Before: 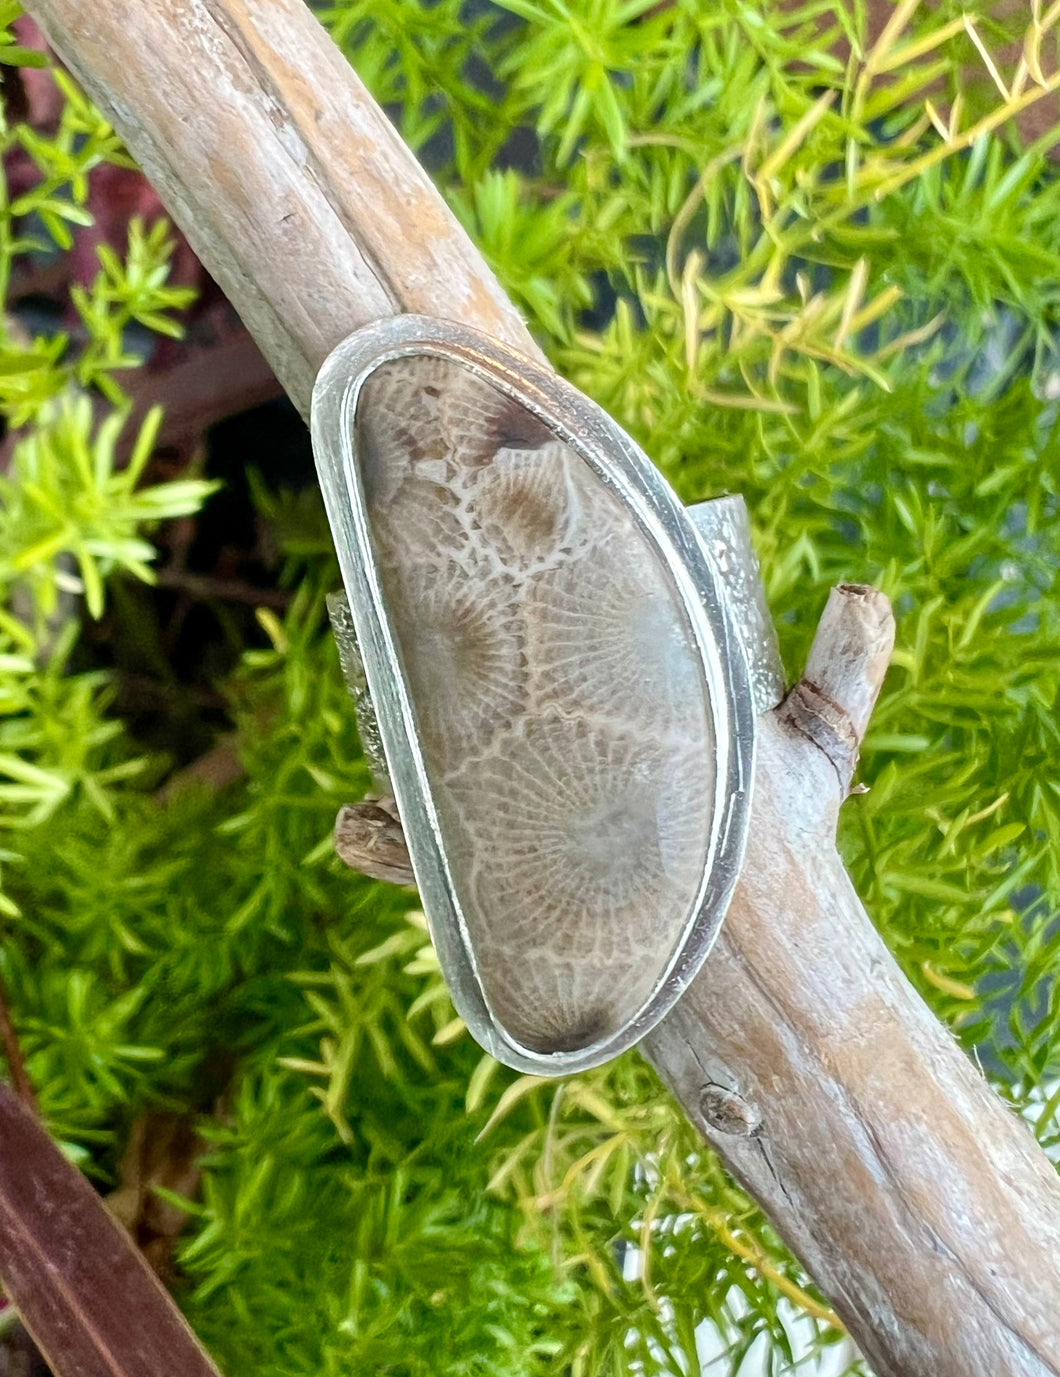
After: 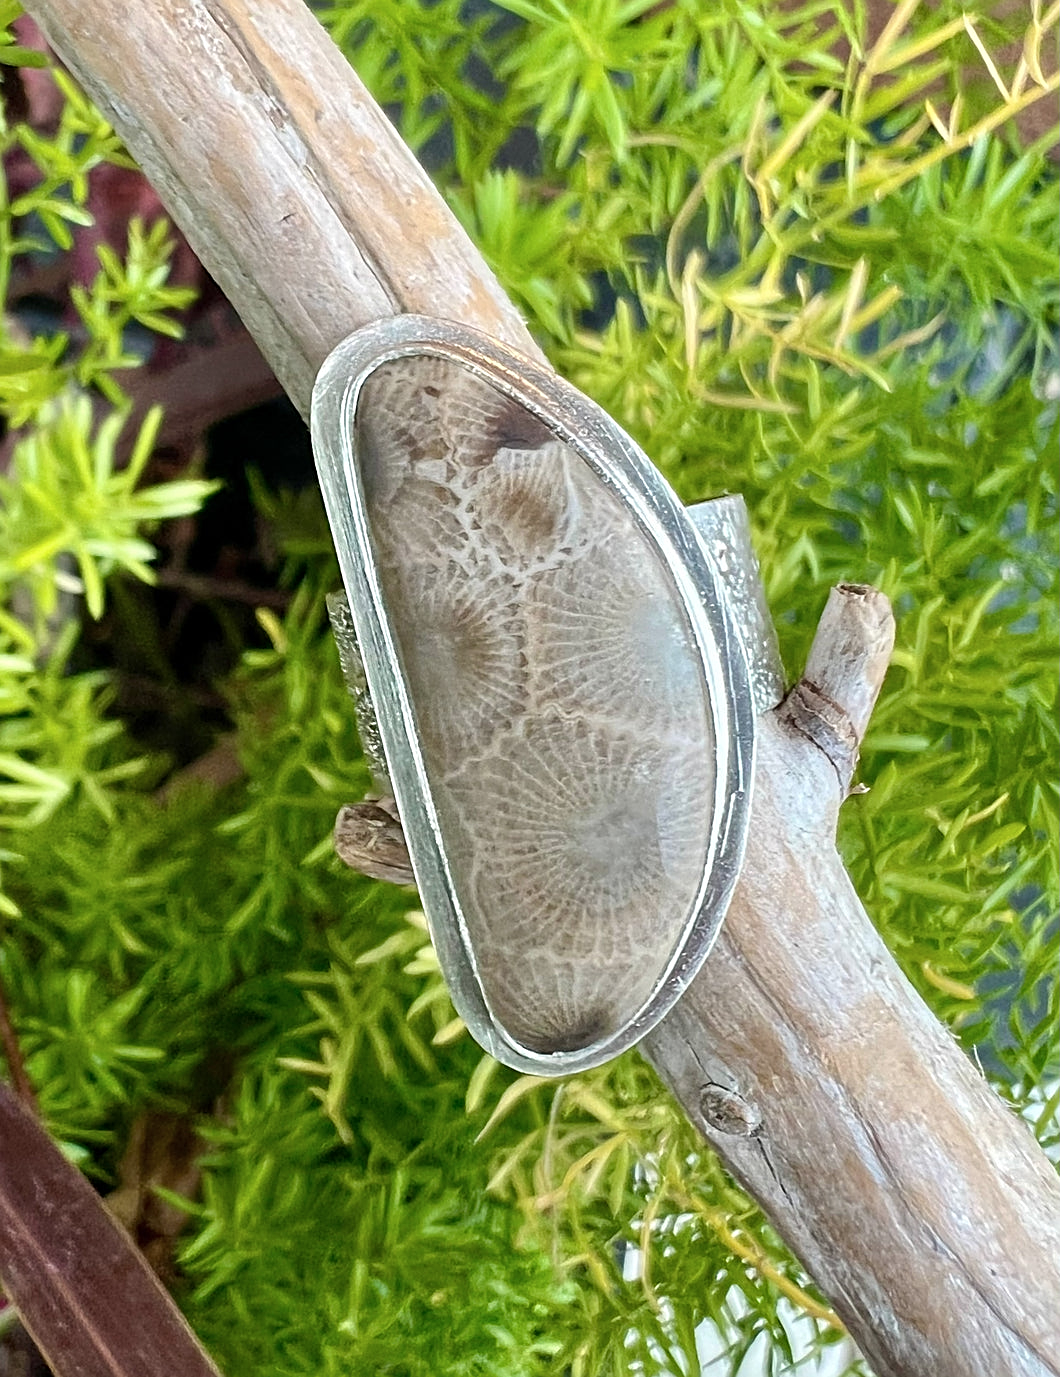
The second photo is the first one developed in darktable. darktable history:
color zones: curves: ch1 [(0, 0.469) (0.01, 0.469) (0.12, 0.446) (0.248, 0.469) (0.5, 0.5) (0.748, 0.5) (0.99, 0.469) (1, 0.469)], mix 20.05%
sharpen: on, module defaults
